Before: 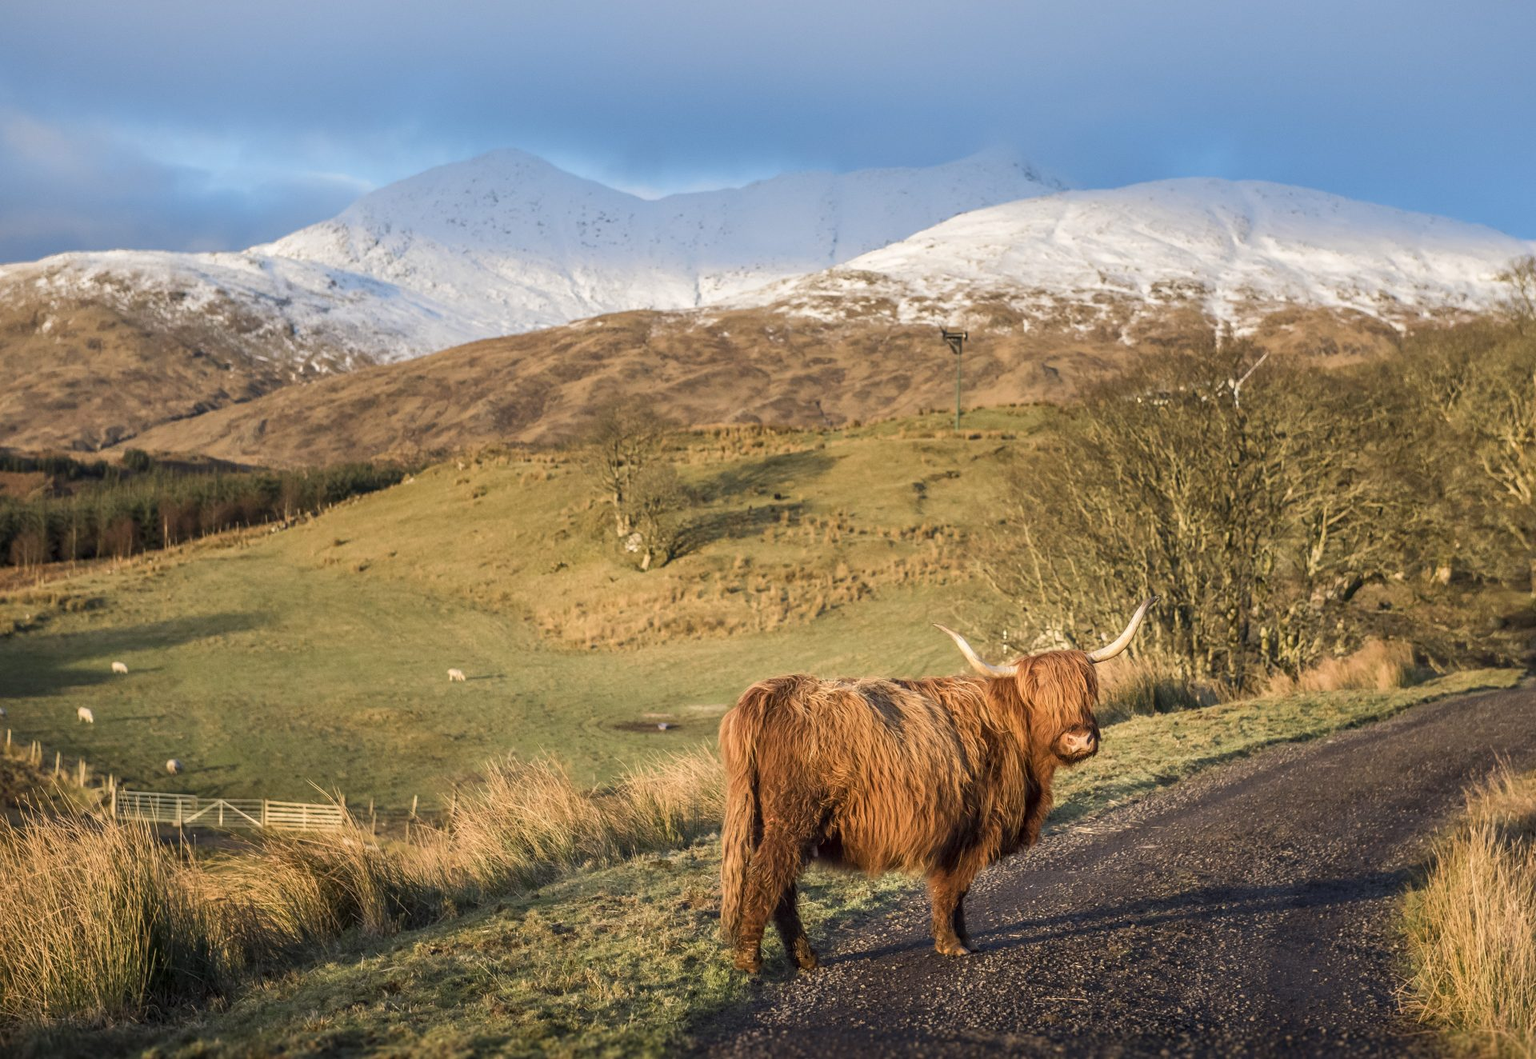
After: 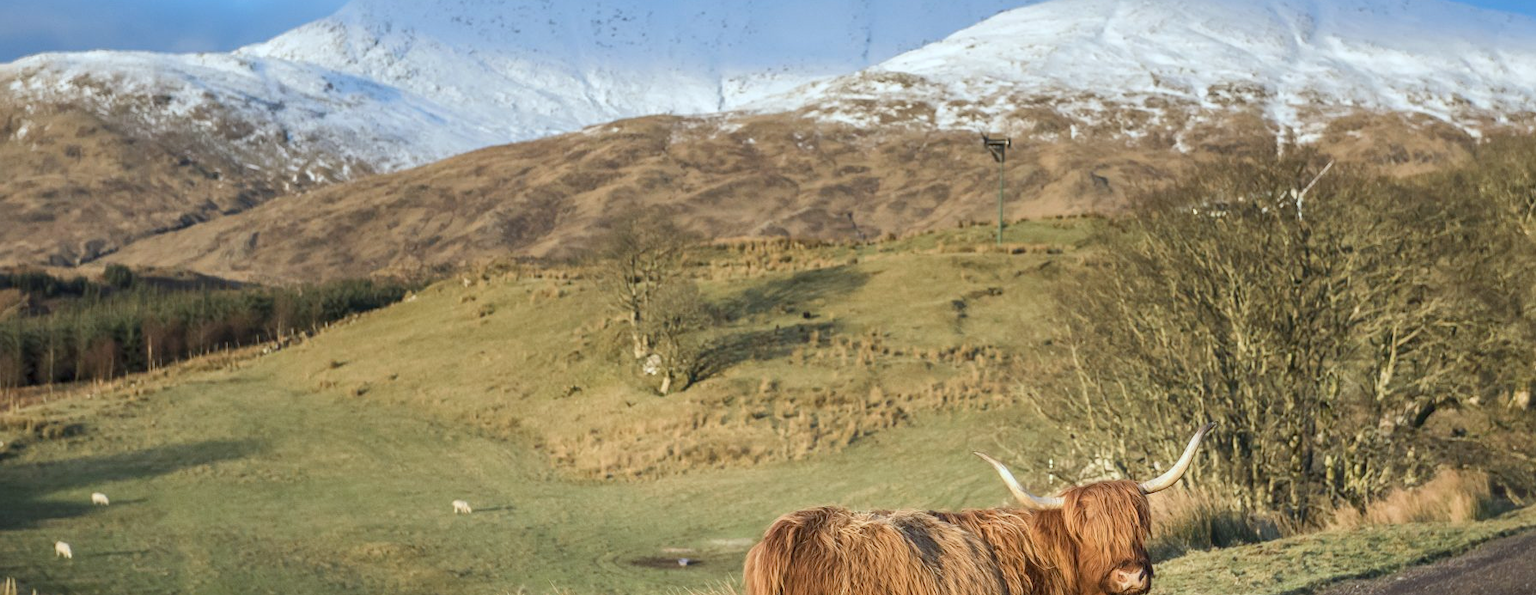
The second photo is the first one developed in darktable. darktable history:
color calibration: illuminant Planckian (black body), x 0.368, y 0.361, temperature 4275.92 K
crop: left 1.744%, top 19.225%, right 5.069%, bottom 28.357%
